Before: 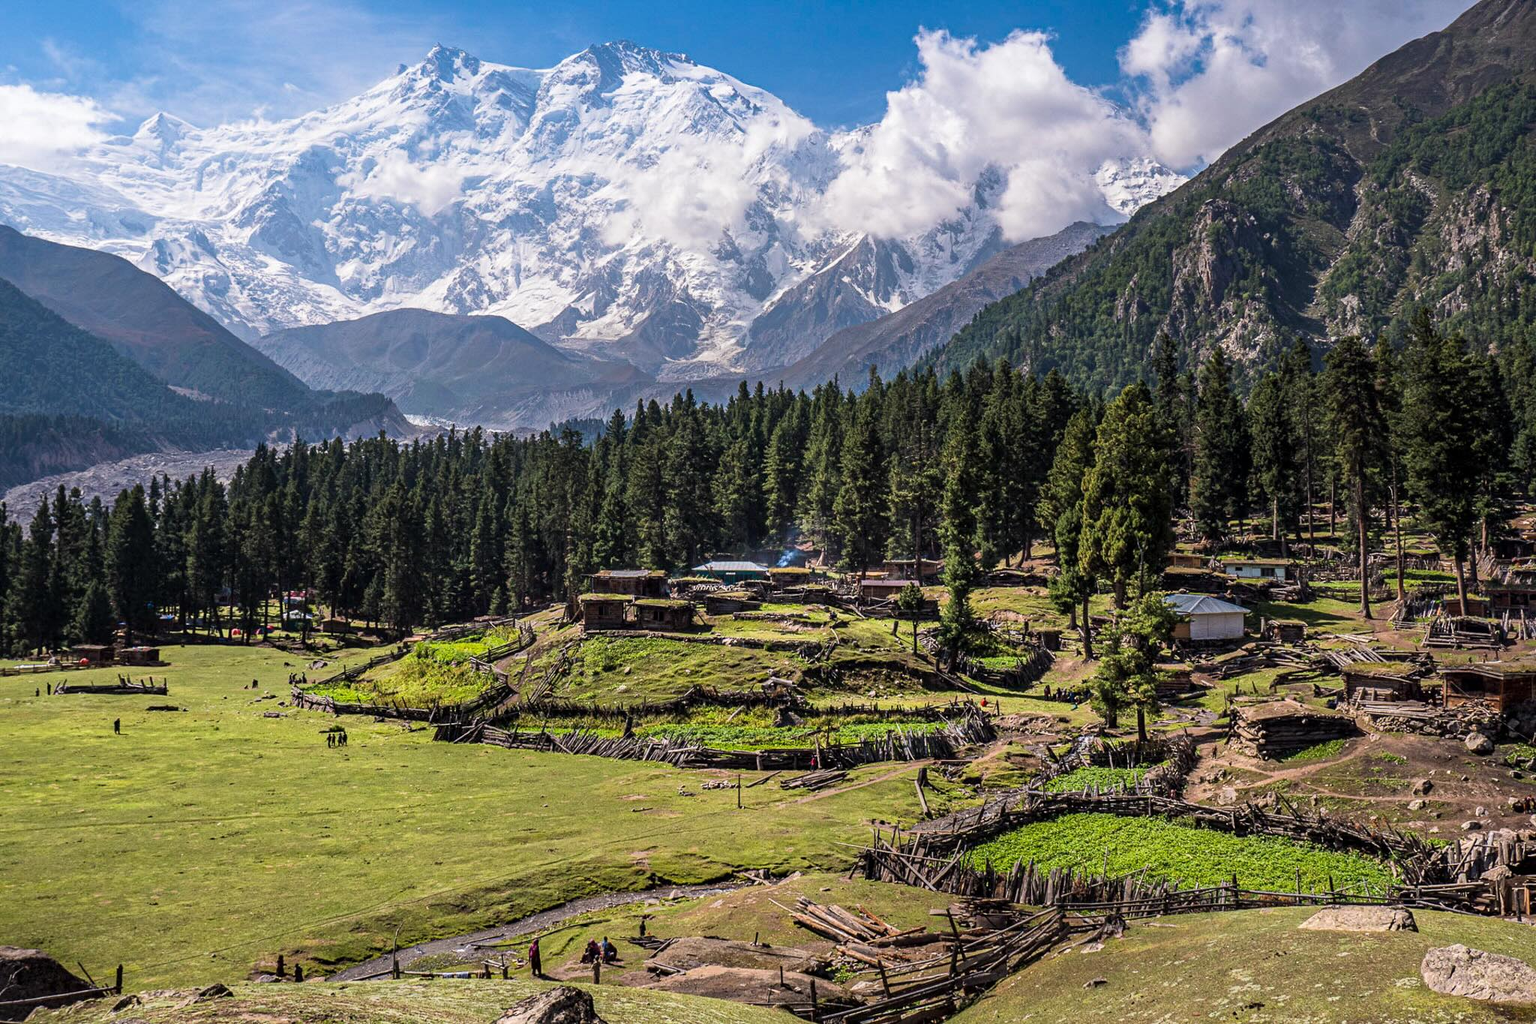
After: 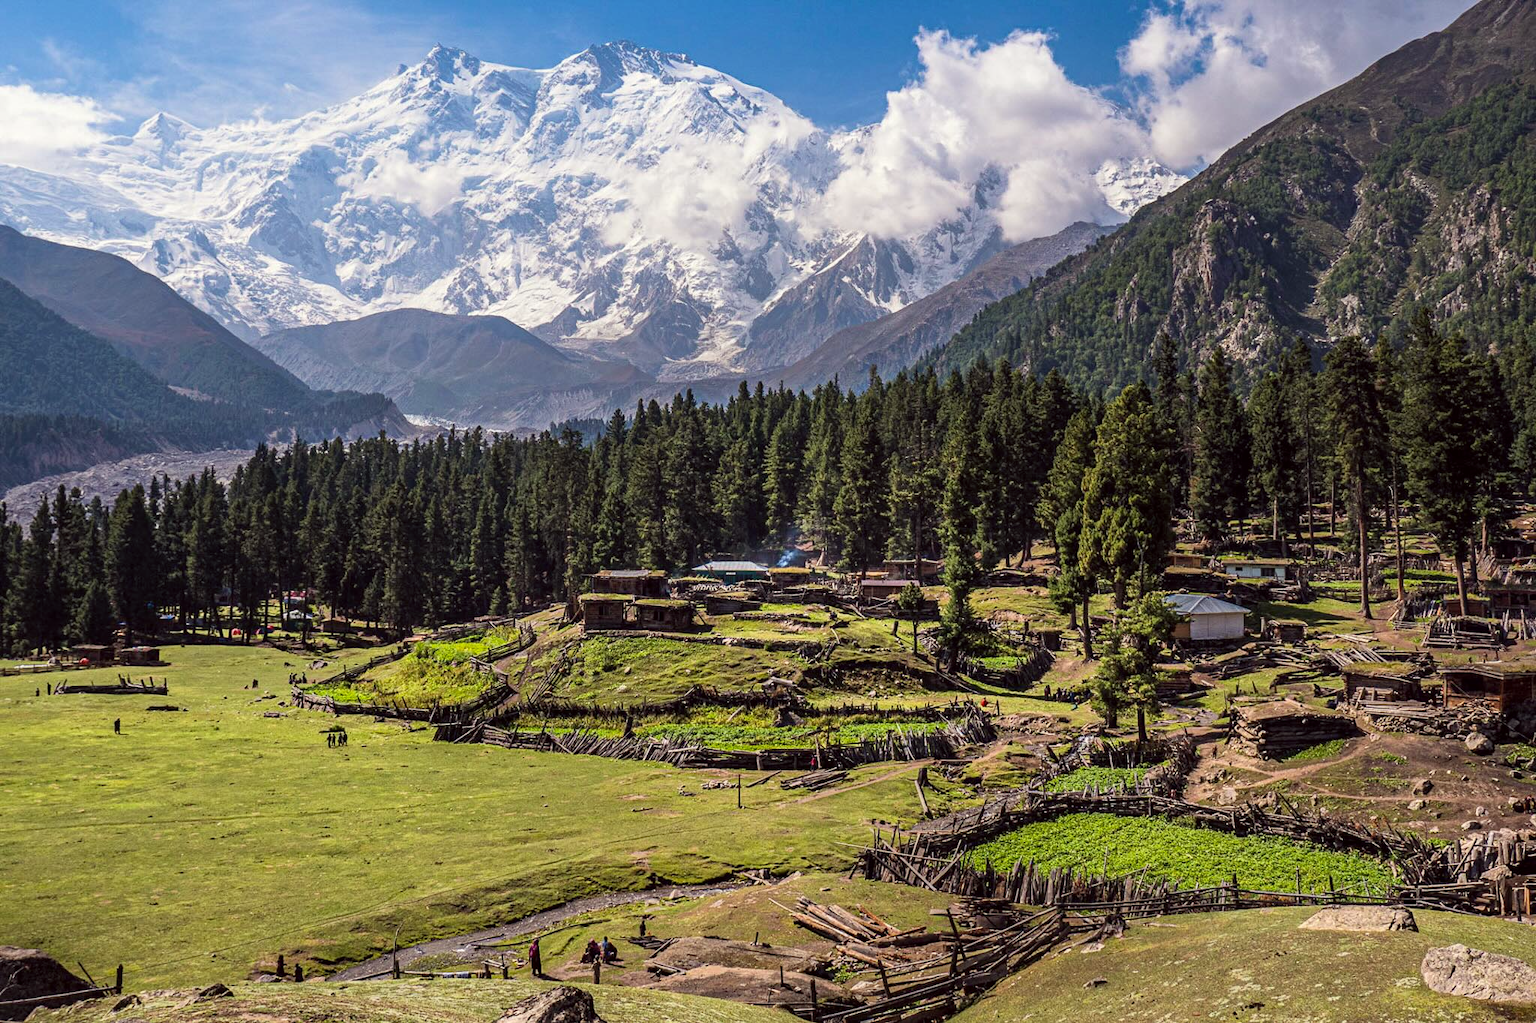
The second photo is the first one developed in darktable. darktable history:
color correction: highlights a* -0.878, highlights b* 4.57, shadows a* 3.55
